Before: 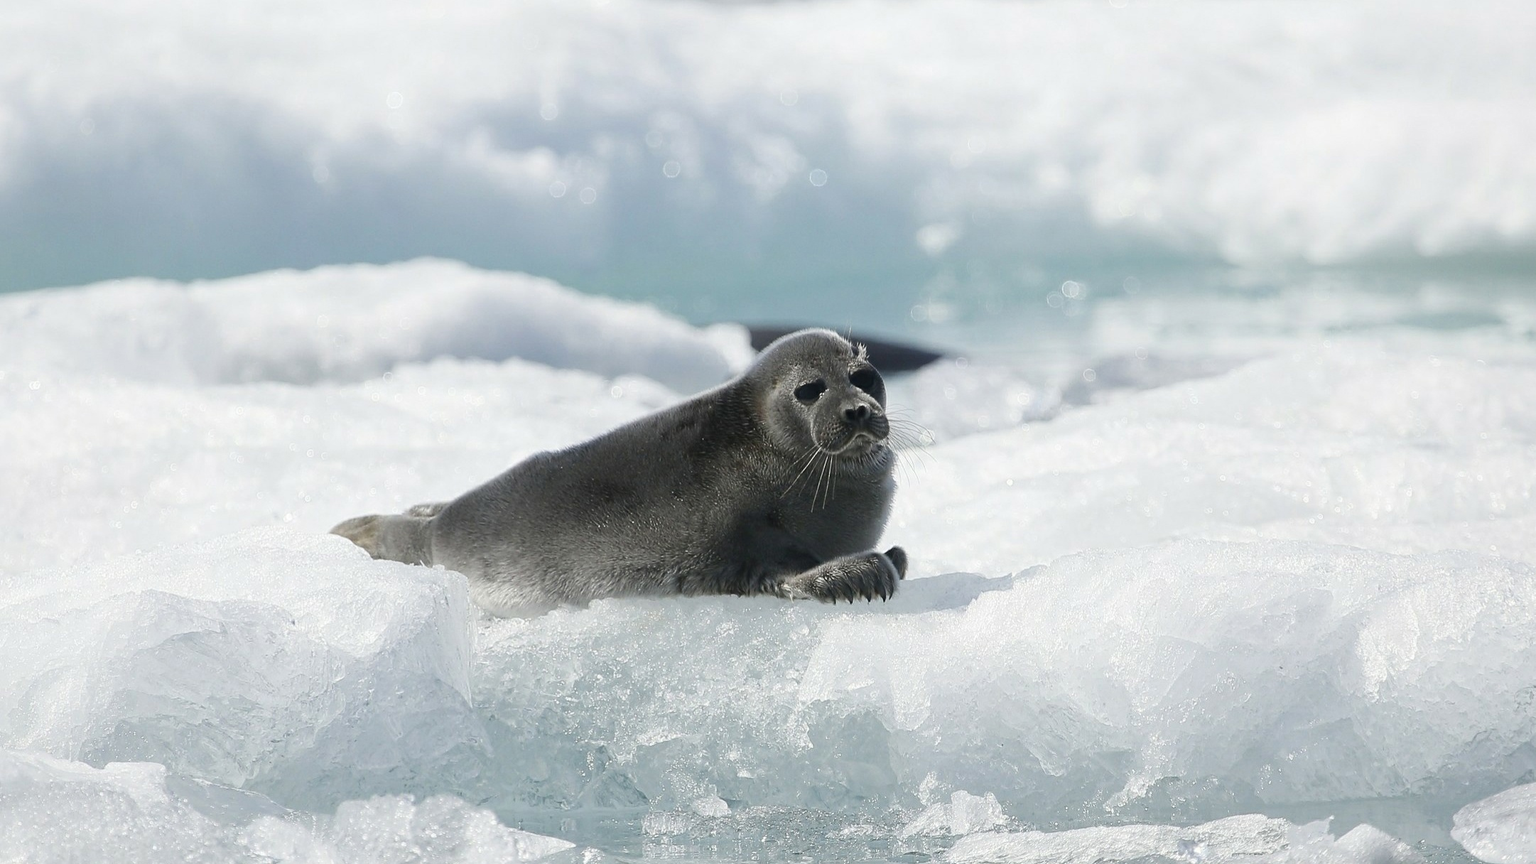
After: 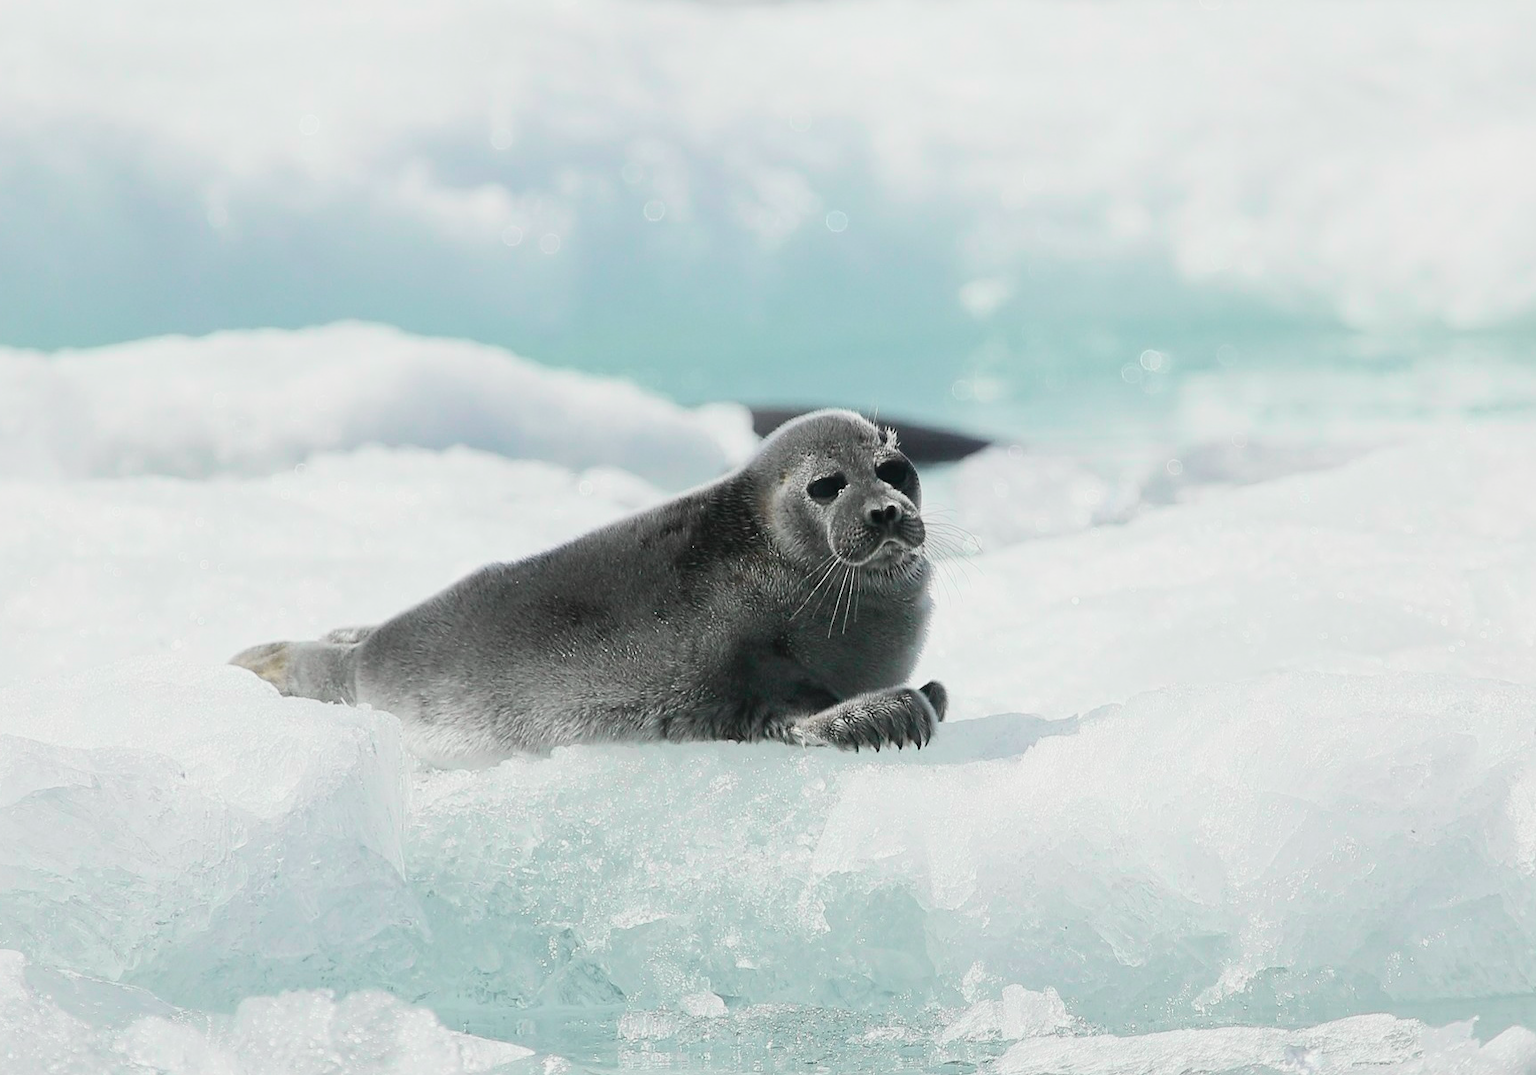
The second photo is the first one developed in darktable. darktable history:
tone curve: curves: ch0 [(0, 0.005) (0.103, 0.097) (0.18, 0.207) (0.384, 0.465) (0.491, 0.585) (0.629, 0.726) (0.84, 0.866) (1, 0.947)]; ch1 [(0, 0) (0.172, 0.123) (0.324, 0.253) (0.396, 0.388) (0.478, 0.461) (0.499, 0.497) (0.532, 0.515) (0.57, 0.584) (0.635, 0.675) (0.805, 0.892) (1, 1)]; ch2 [(0, 0) (0.411, 0.424) (0.496, 0.501) (0.515, 0.507) (0.553, 0.562) (0.604, 0.642) (0.708, 0.768) (0.839, 0.916) (1, 1)], color space Lab, independent channels, preserve colors none
crop and rotate: left 9.533%, right 10.145%
